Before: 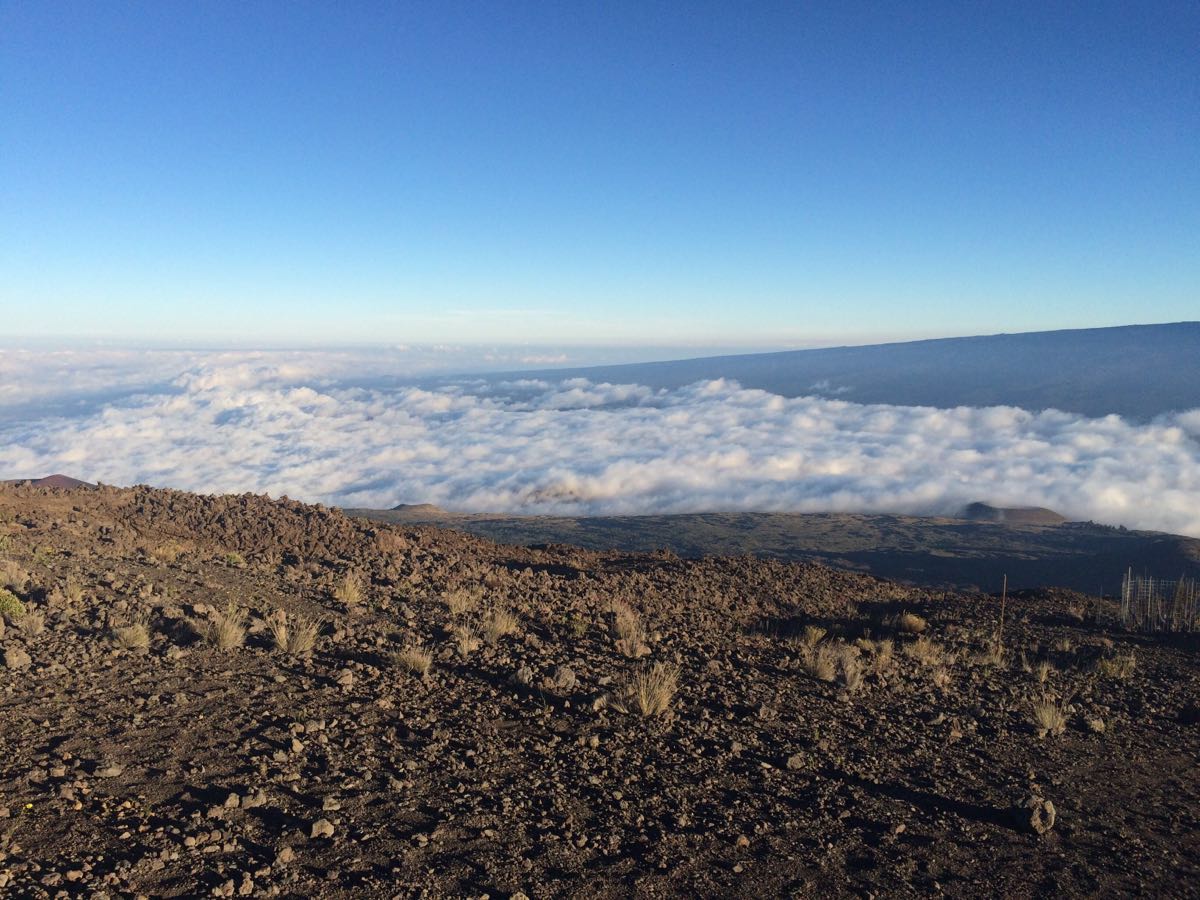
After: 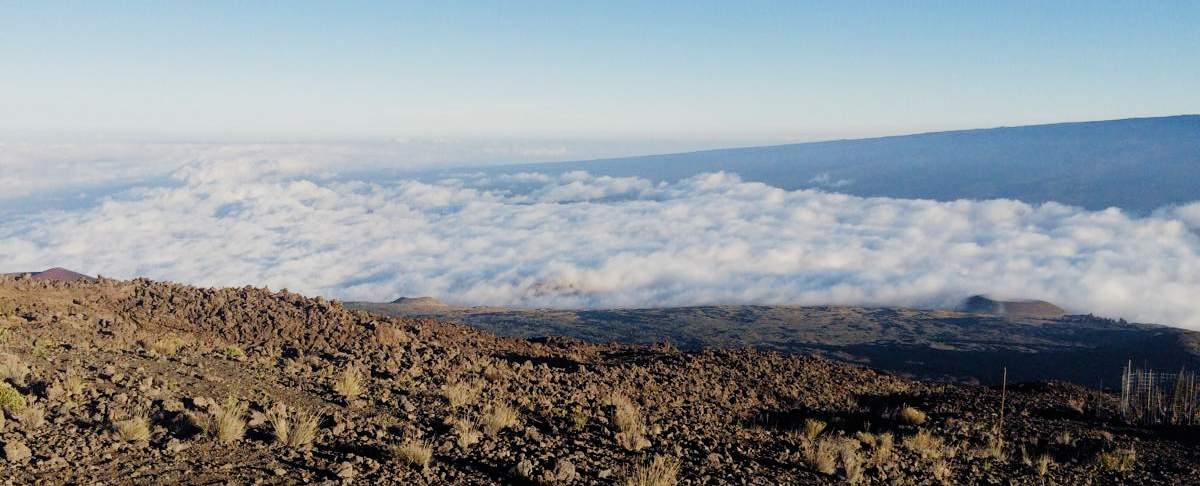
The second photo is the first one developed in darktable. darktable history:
filmic rgb: black relative exposure -7.65 EV, white relative exposure 4.56 EV, threshold 3.01 EV, hardness 3.61, contrast 1.051, add noise in highlights 0.001, preserve chrominance no, color science v3 (2019), use custom middle-gray values true, contrast in highlights soft, enable highlight reconstruction true
crop and rotate: top 23.06%, bottom 22.829%
tone equalizer: -8 EV -0.45 EV, -7 EV -0.428 EV, -6 EV -0.324 EV, -5 EV -0.231 EV, -3 EV 0.249 EV, -2 EV 0.321 EV, -1 EV 0.4 EV, +0 EV 0.408 EV
color balance rgb: perceptual saturation grading › global saturation -0.128%, global vibrance 25.518%
